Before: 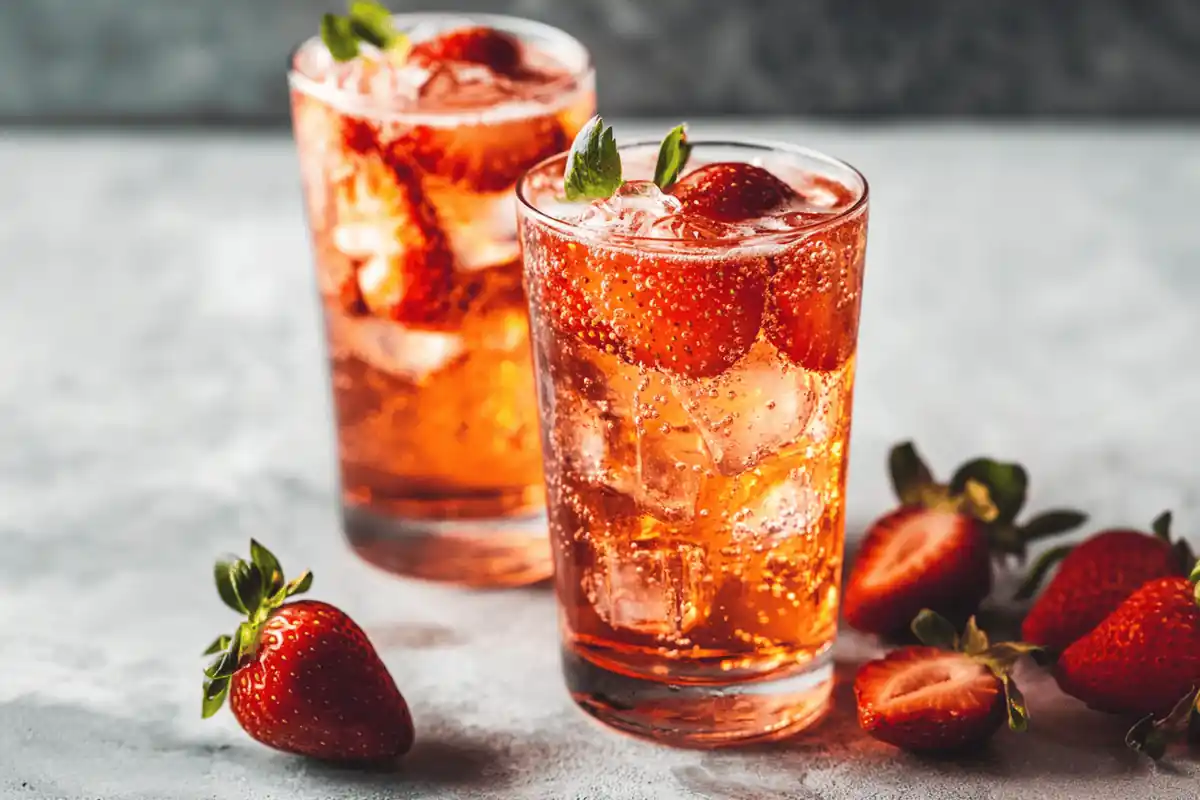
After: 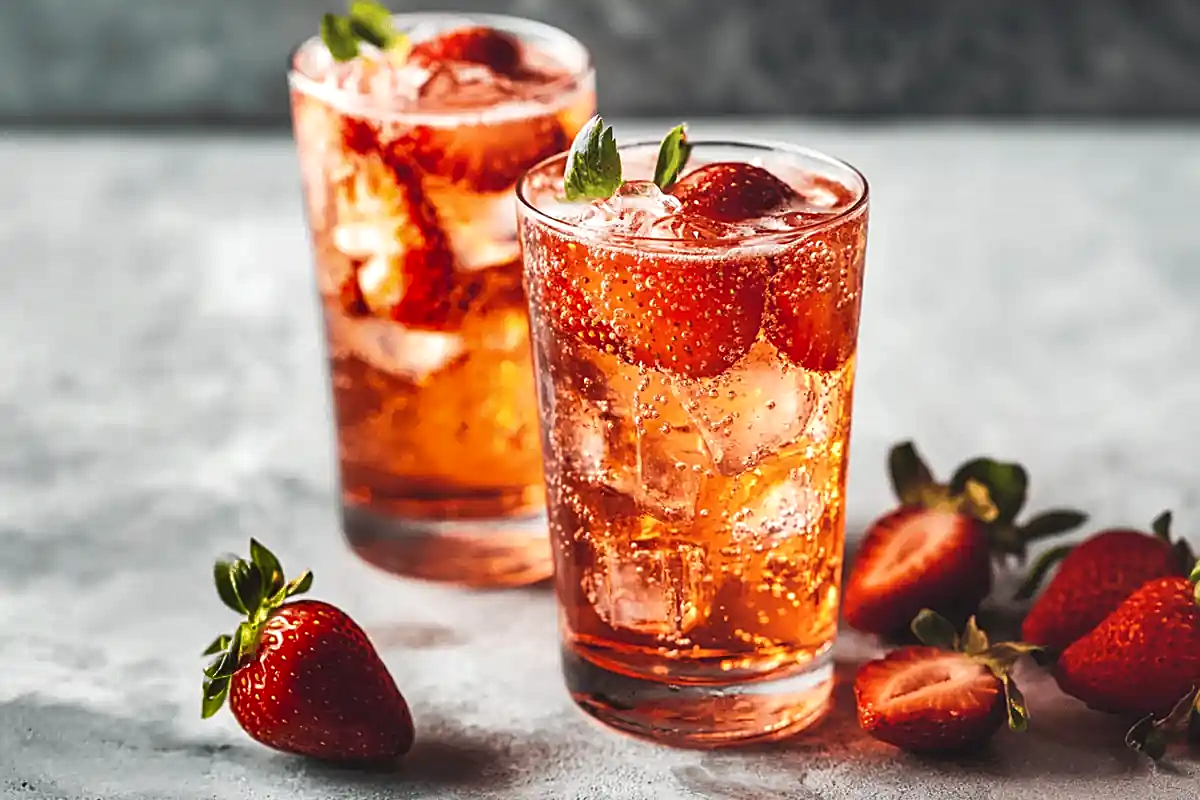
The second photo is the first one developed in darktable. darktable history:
shadows and highlights: radius 171.16, shadows 27, white point adjustment 3.13, highlights -67.95, soften with gaussian
sharpen: on, module defaults
